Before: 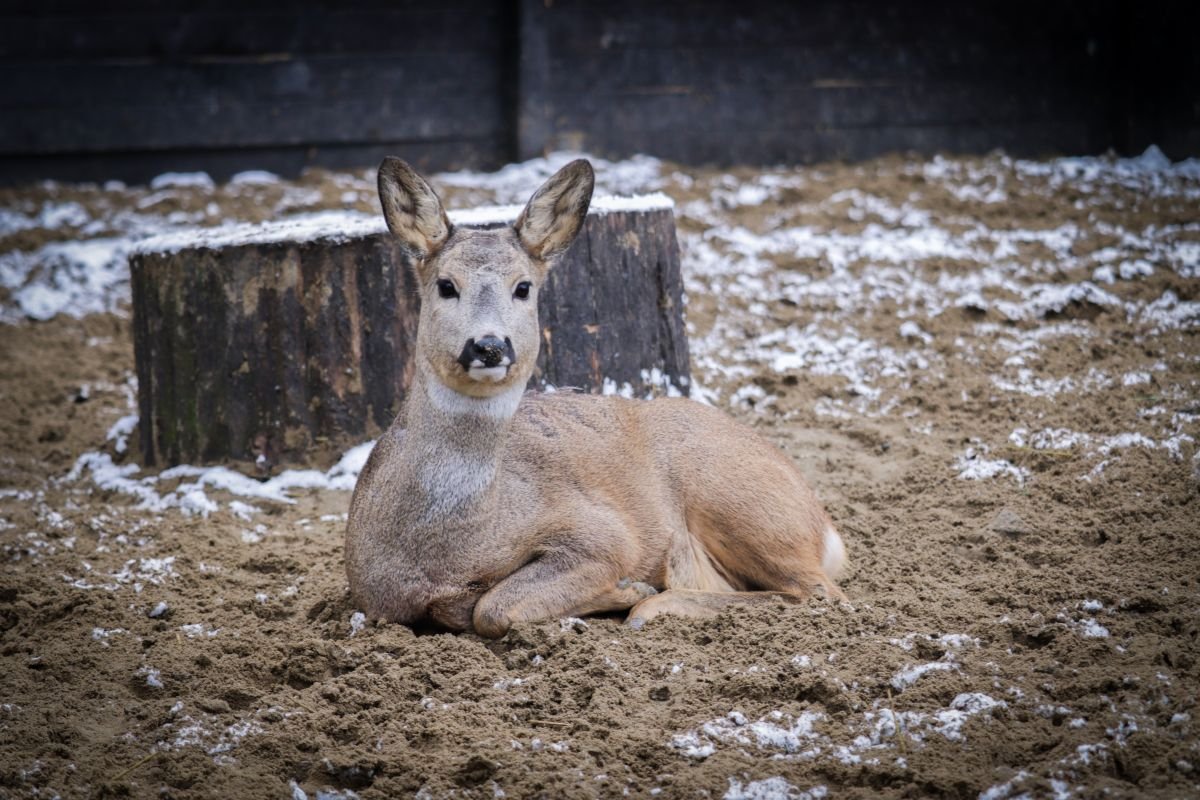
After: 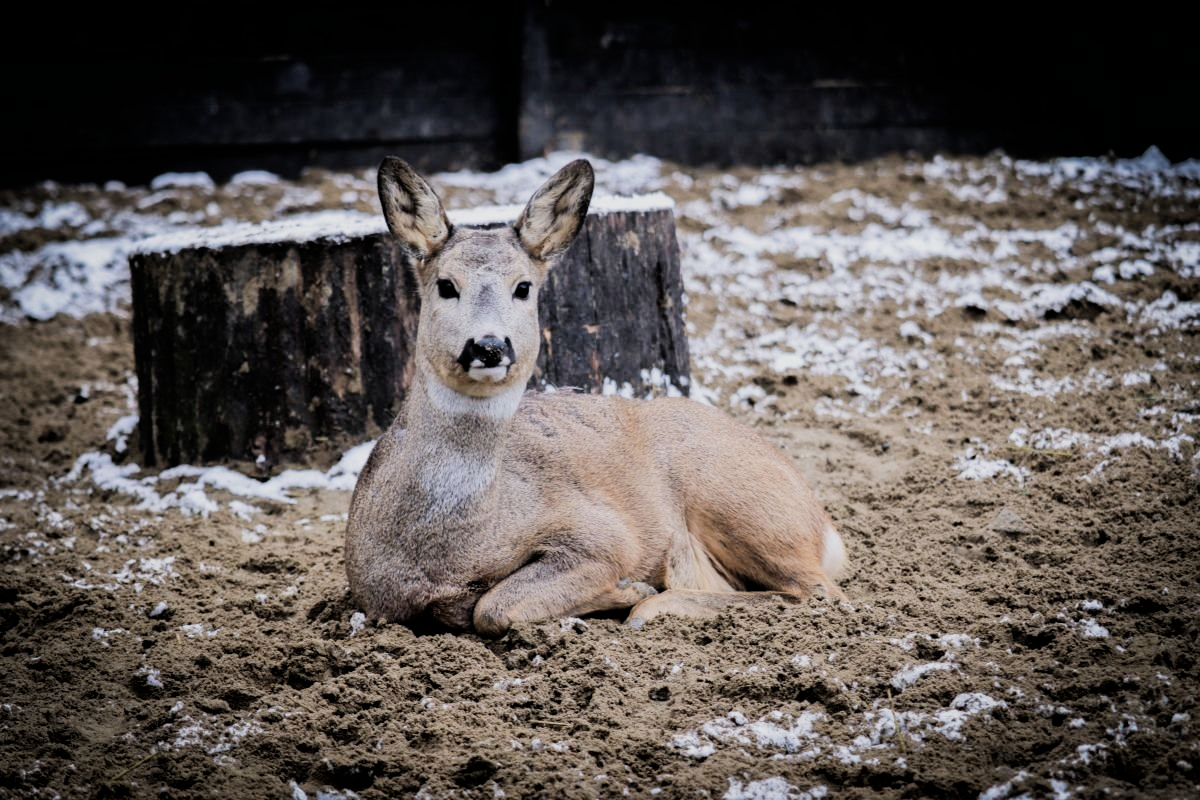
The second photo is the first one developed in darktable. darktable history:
filmic rgb: black relative exposure -5 EV, hardness 2.88, contrast 1.4, highlights saturation mix -30%
bloom: size 15%, threshold 97%, strength 7%
